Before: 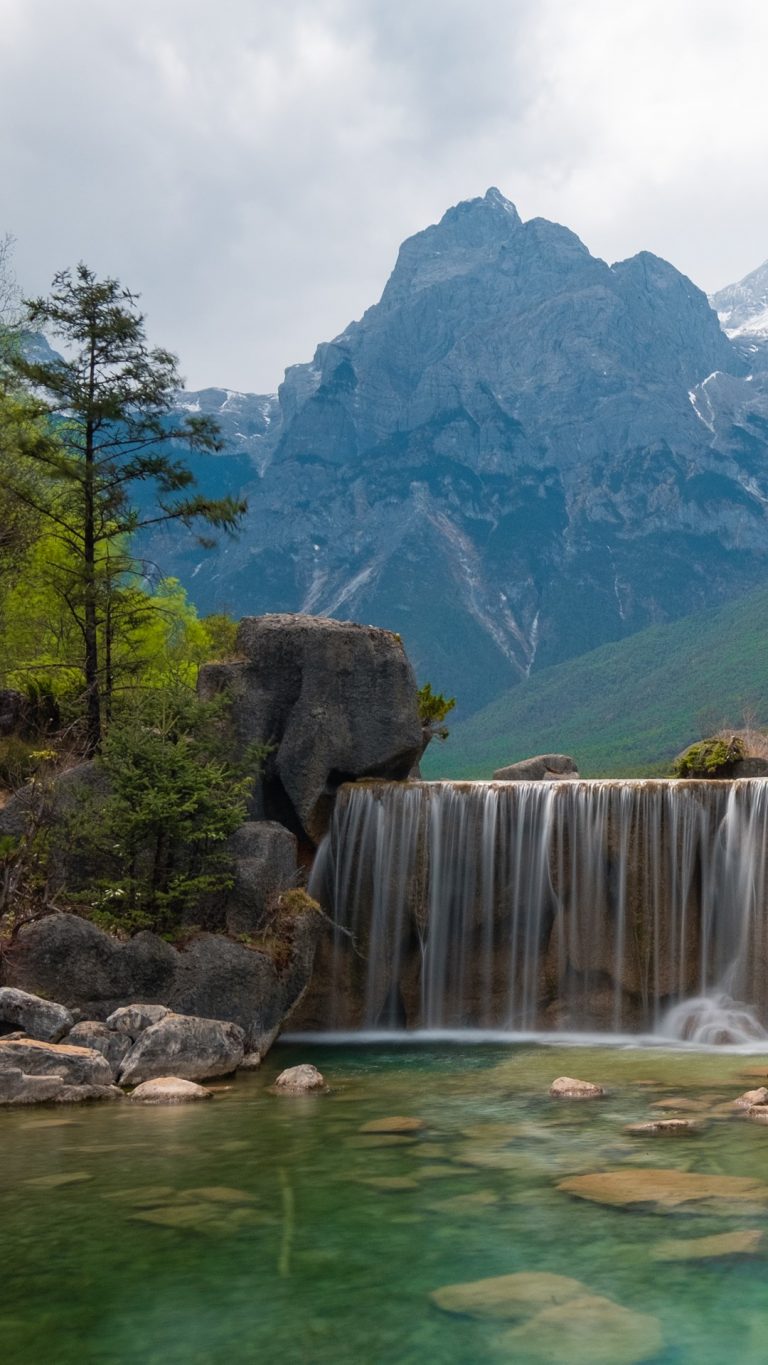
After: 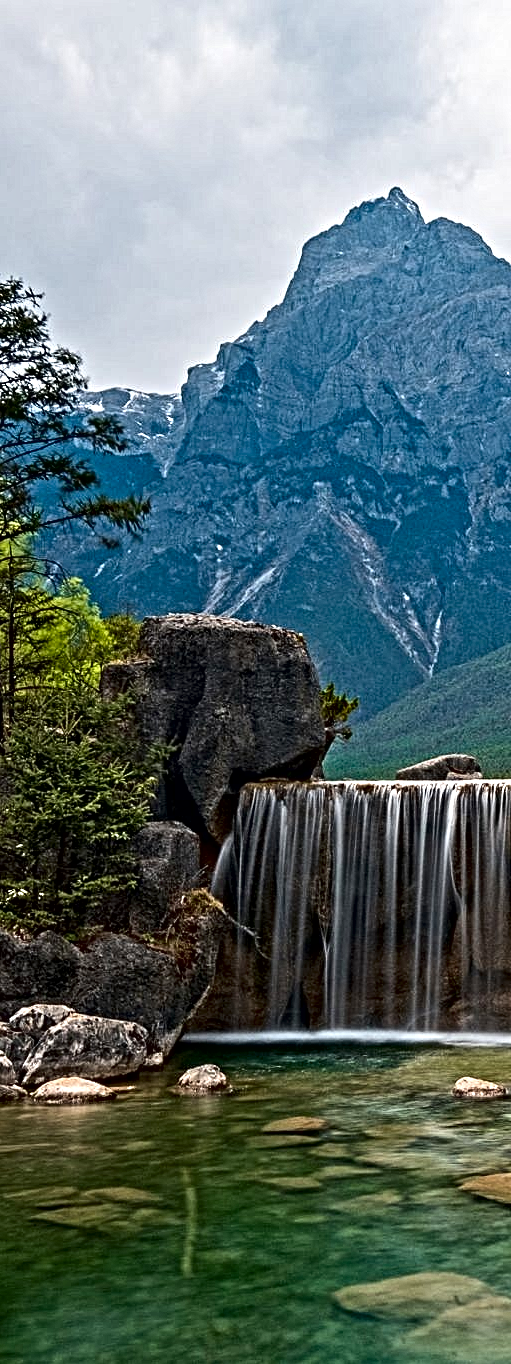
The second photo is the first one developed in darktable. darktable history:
crop and rotate: left 12.673%, right 20.66%
contrast brightness saturation: contrast 0.13, brightness -0.05, saturation 0.16
contrast equalizer: octaves 7, y [[0.406, 0.494, 0.589, 0.753, 0.877, 0.999], [0.5 ×6], [0.5 ×6], [0 ×6], [0 ×6]]
